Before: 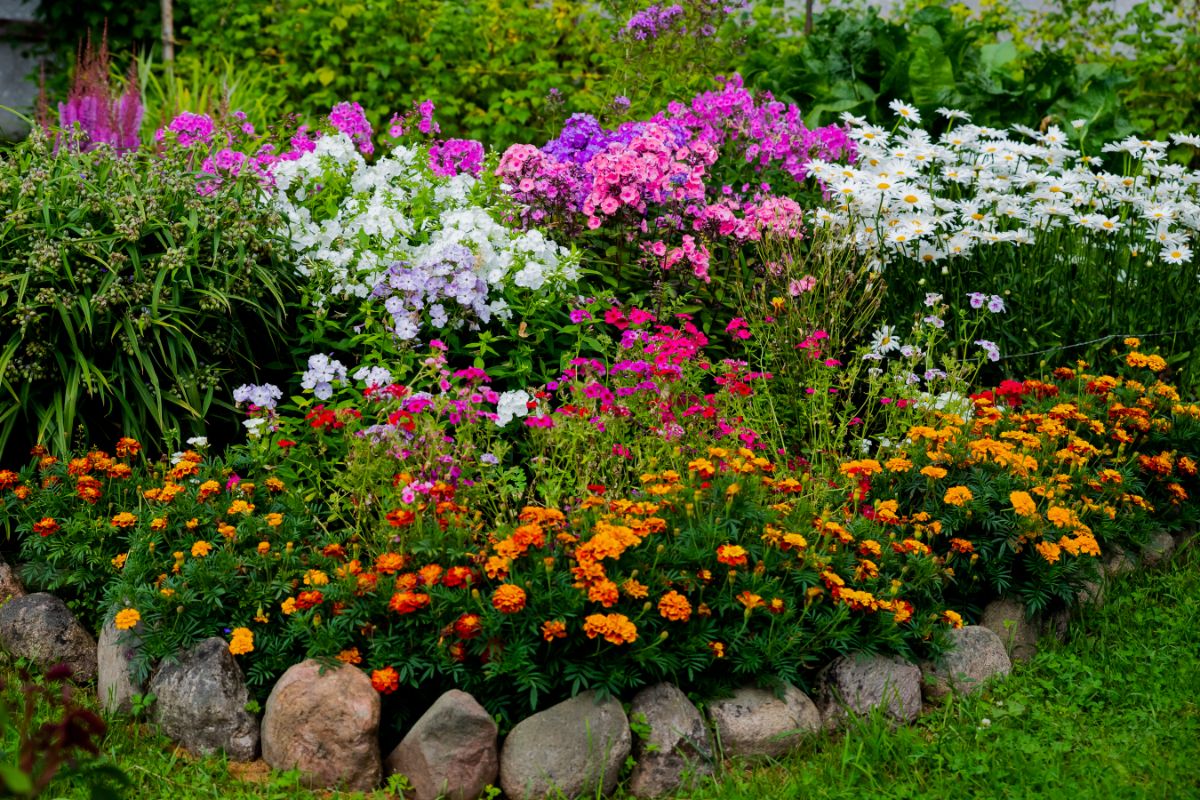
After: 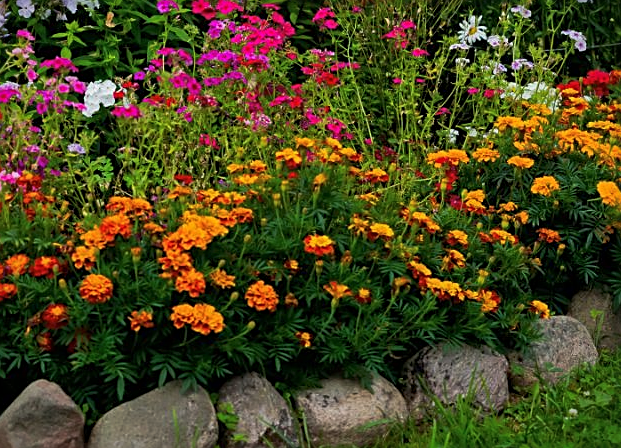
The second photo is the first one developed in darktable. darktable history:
vignetting: fall-off start 97.23%, saturation -0.024, center (-0.033, -0.042), width/height ratio 1.179, unbound false
crop: left 34.479%, top 38.822%, right 13.718%, bottom 5.172%
tone curve: curves: ch0 [(0, 0) (0.003, 0.003) (0.011, 0.015) (0.025, 0.031) (0.044, 0.056) (0.069, 0.083) (0.1, 0.113) (0.136, 0.145) (0.177, 0.184) (0.224, 0.225) (0.277, 0.275) (0.335, 0.327) (0.399, 0.385) (0.468, 0.447) (0.543, 0.528) (0.623, 0.611) (0.709, 0.703) (0.801, 0.802) (0.898, 0.902) (1, 1)], preserve colors none
sharpen: on, module defaults
